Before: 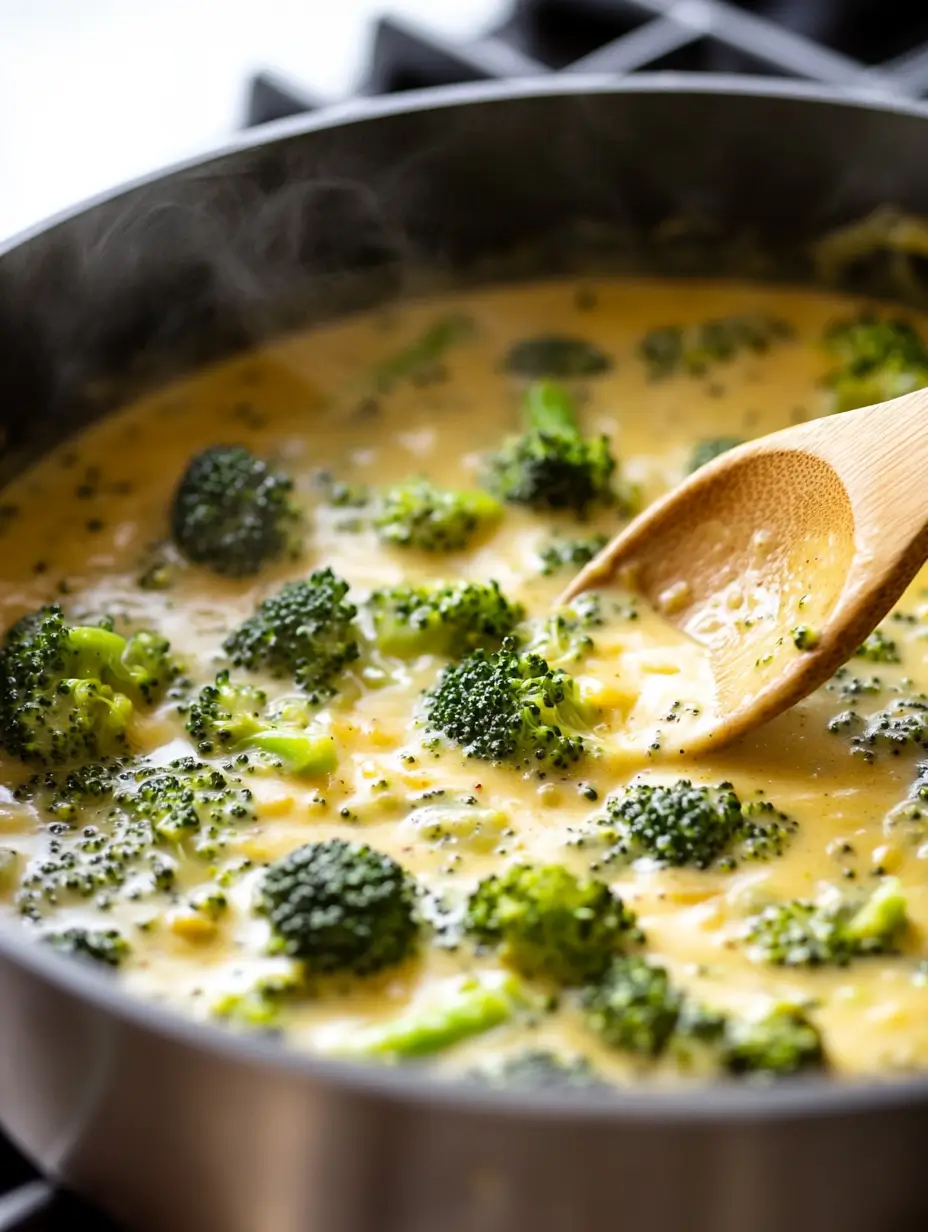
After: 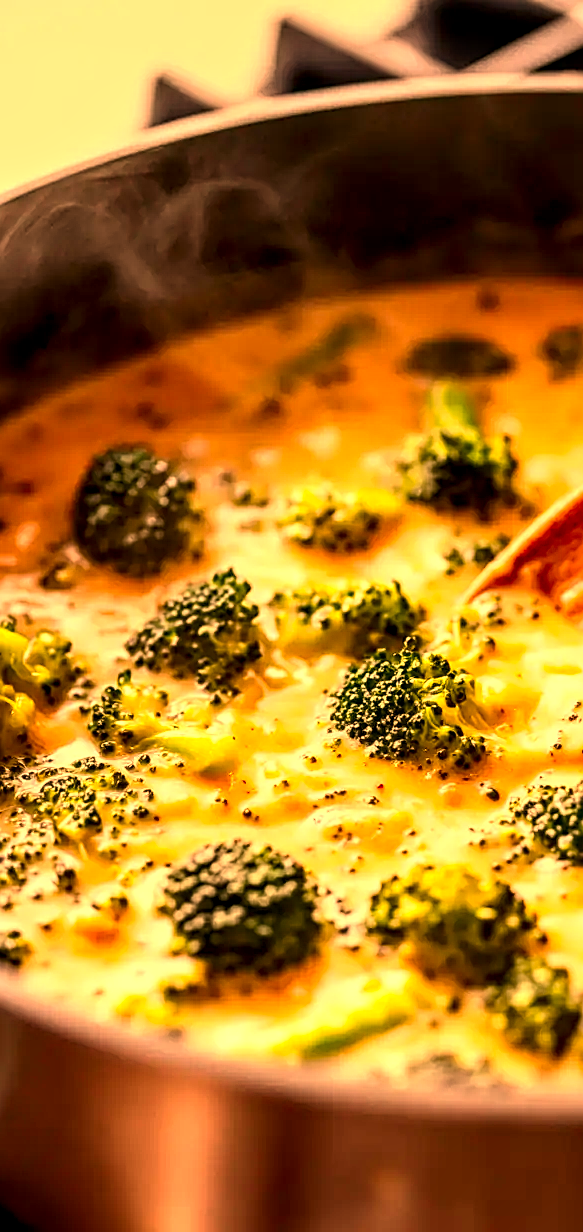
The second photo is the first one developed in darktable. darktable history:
sharpen: on, module defaults
crop: left 10.644%, right 26.528%
local contrast: detail 160%
contrast brightness saturation: contrast 0.18, saturation 0.3
white balance: red 1.467, blue 0.684
